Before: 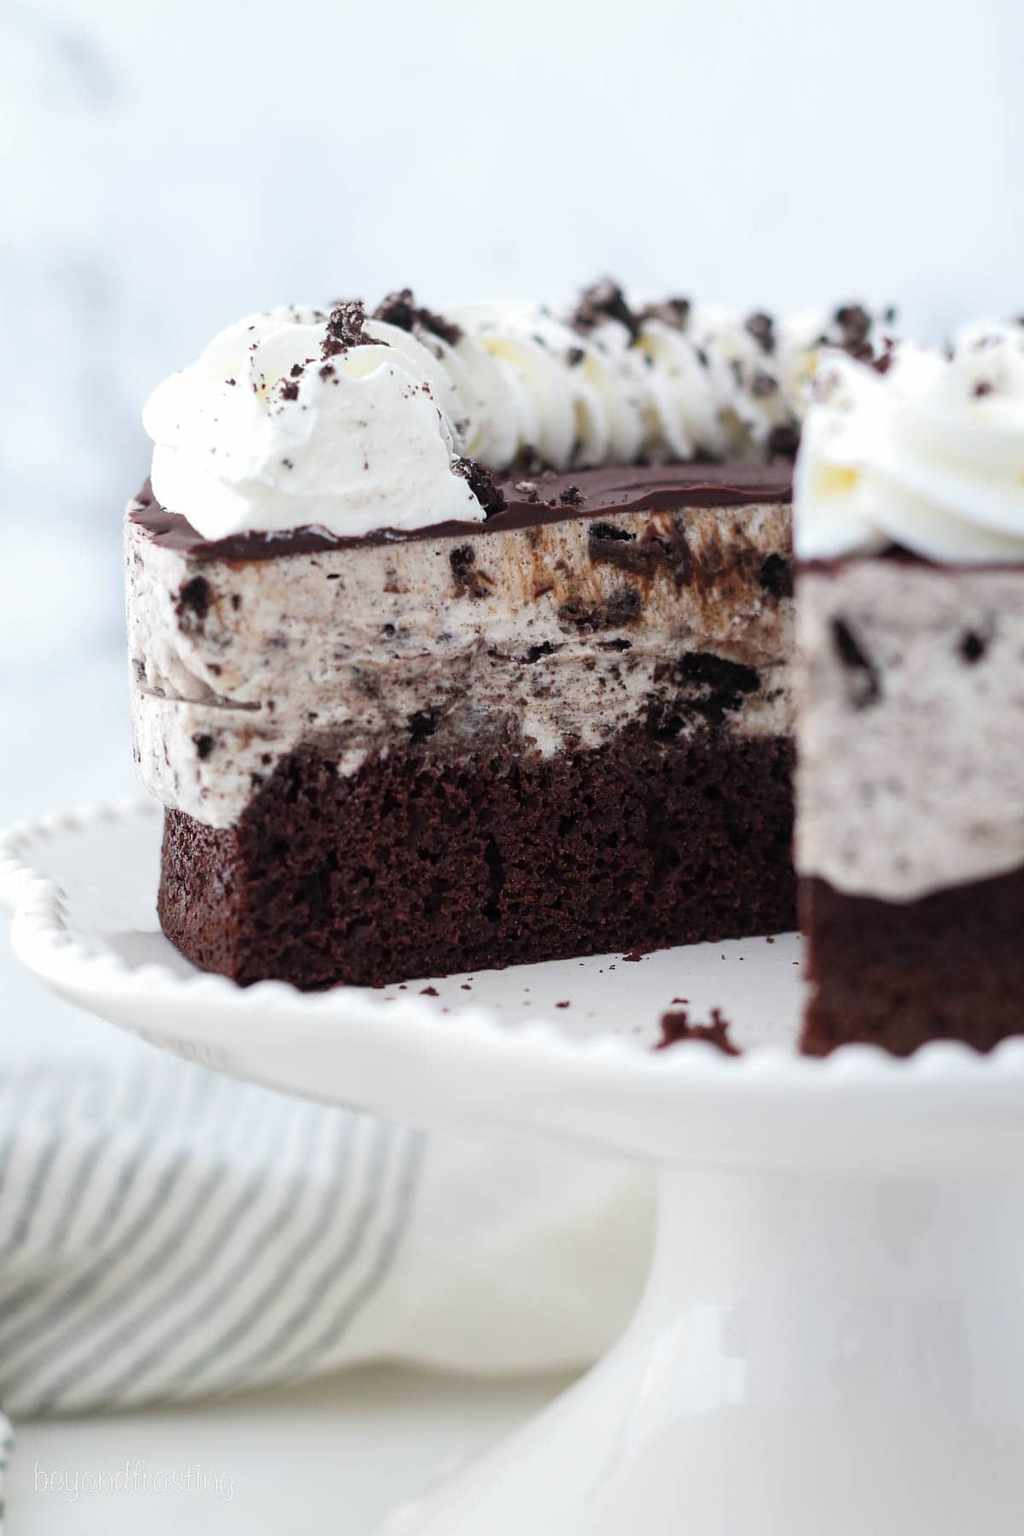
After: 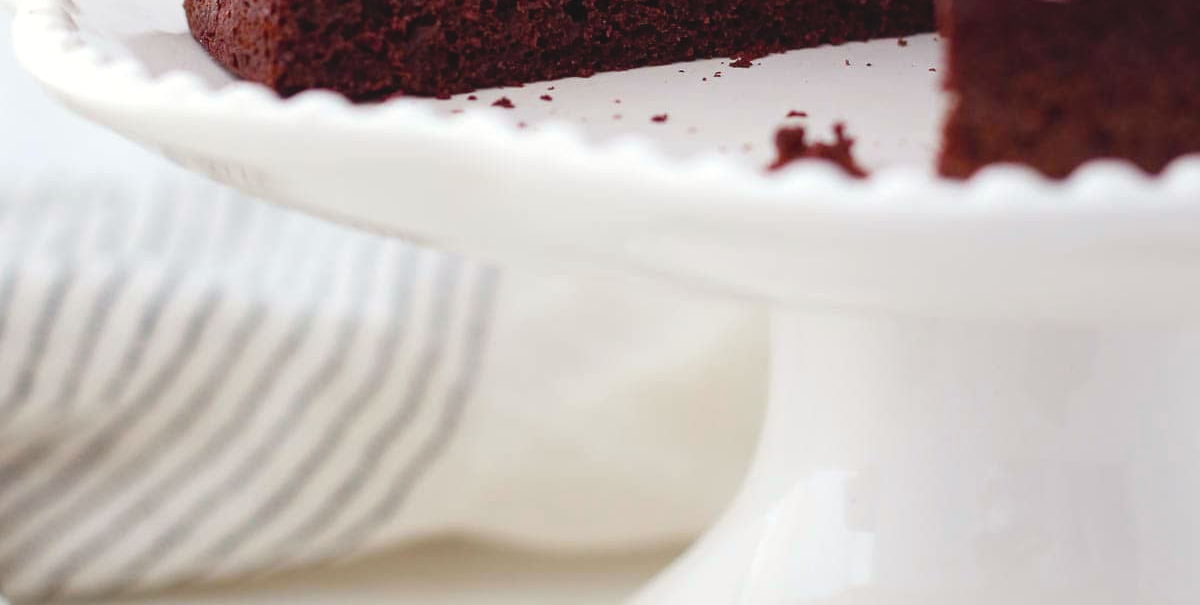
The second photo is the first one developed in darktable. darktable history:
contrast brightness saturation: contrast -0.101, brightness 0.045, saturation 0.083
crop and rotate: top 58.857%, bottom 7.517%
color balance rgb: power › chroma 1.546%, power › hue 25.84°, perceptual saturation grading › global saturation 0.508%, perceptual saturation grading › highlights -30.206%, perceptual saturation grading › shadows 19.192%, global vibrance 35.34%, contrast 9.479%
